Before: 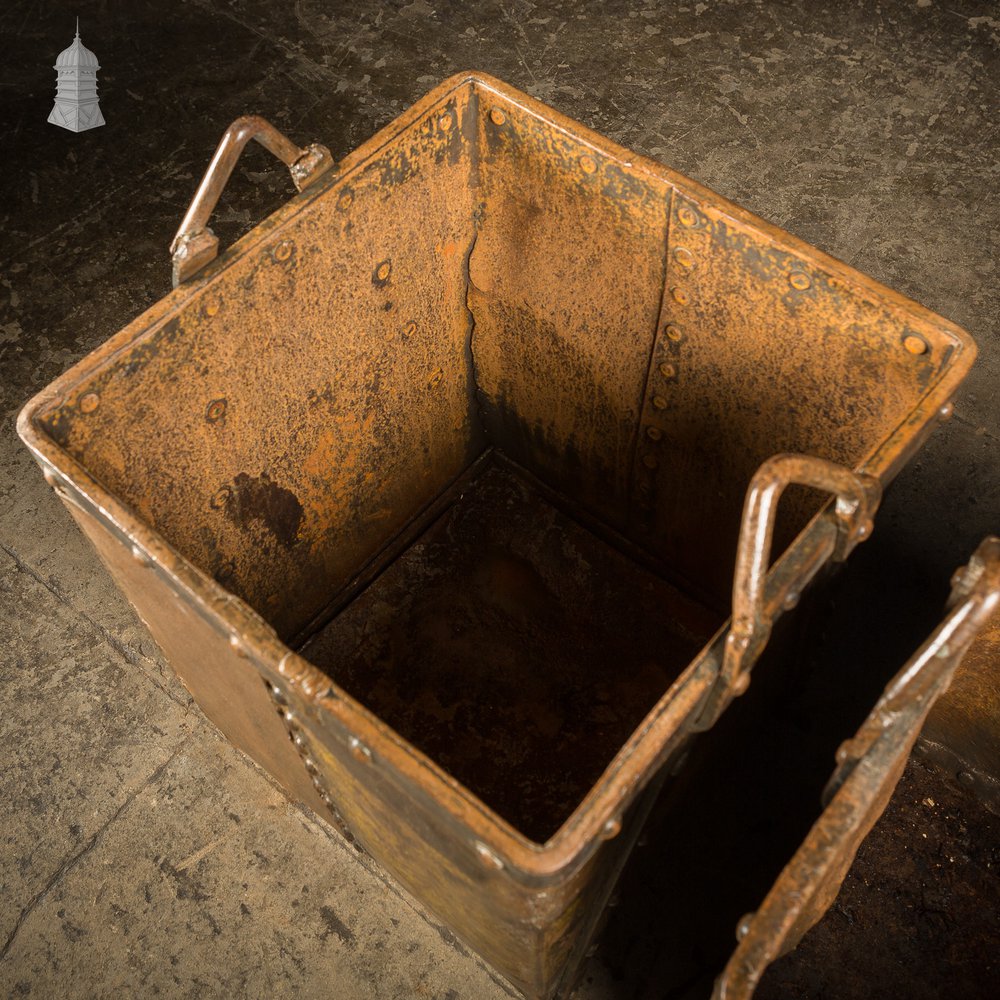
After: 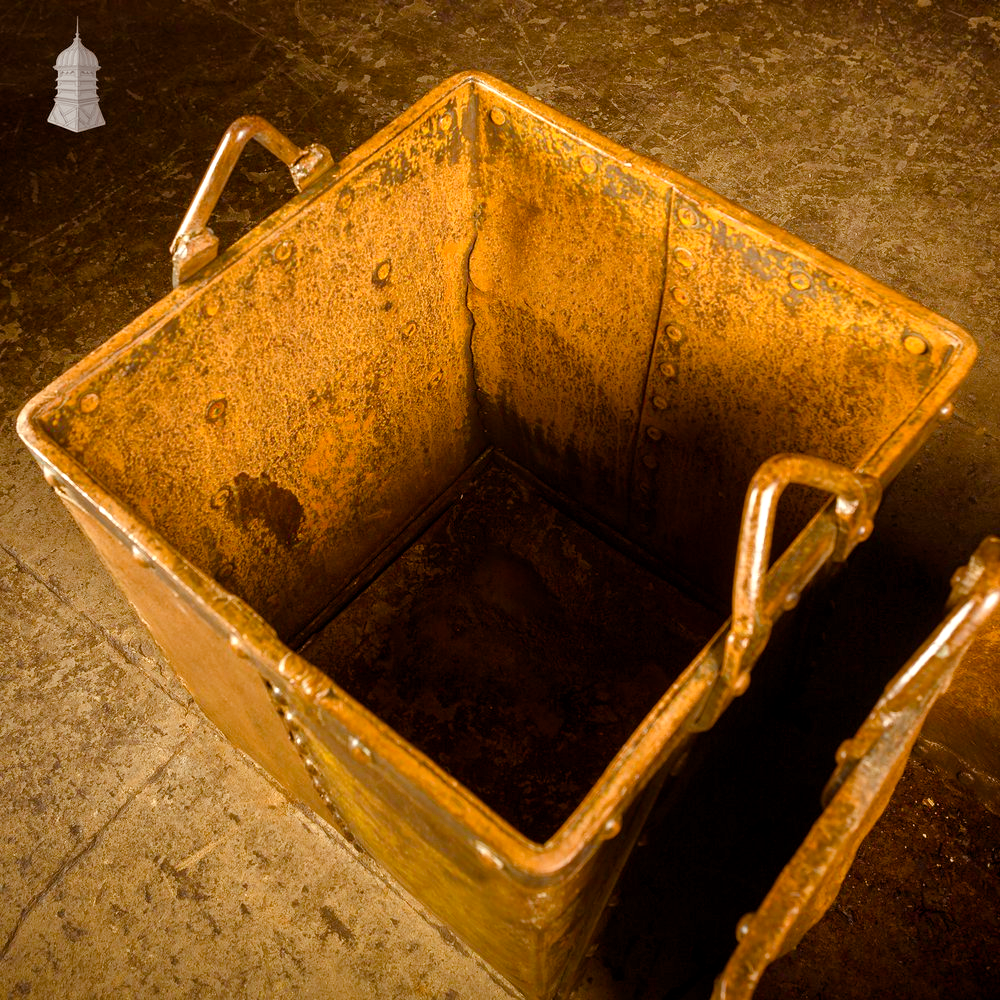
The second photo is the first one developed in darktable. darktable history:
exposure: black level correction 0.001, exposure 0.499 EV, compensate highlight preservation false
color balance rgb: power › chroma 1.56%, power › hue 27.86°, linear chroma grading › global chroma 15.591%, perceptual saturation grading › global saturation 27.435%, perceptual saturation grading › highlights -28.475%, perceptual saturation grading › mid-tones 15.305%, perceptual saturation grading › shadows 34.125%, perceptual brilliance grading › global brilliance 1.844%, perceptual brilliance grading › highlights -3.988%, global vibrance 20%
color correction: highlights b* -0.021, saturation 0.98
